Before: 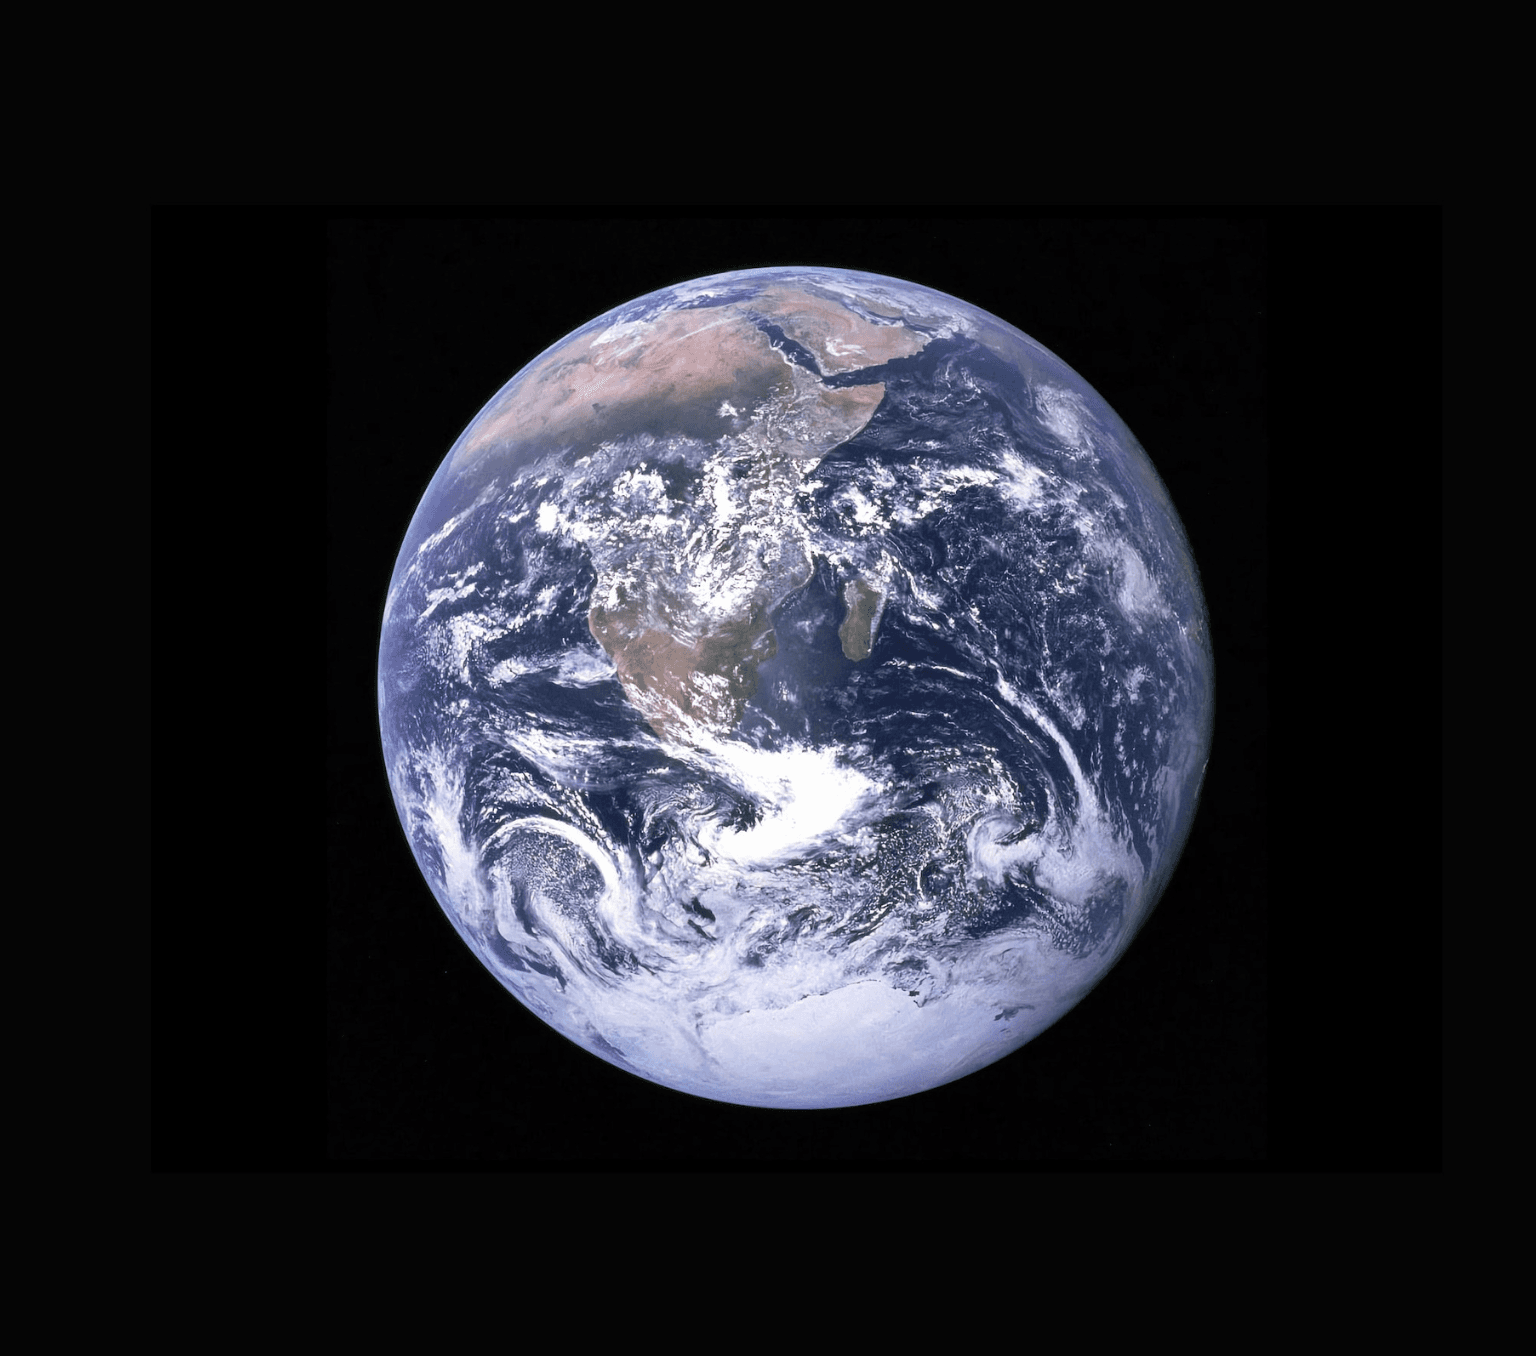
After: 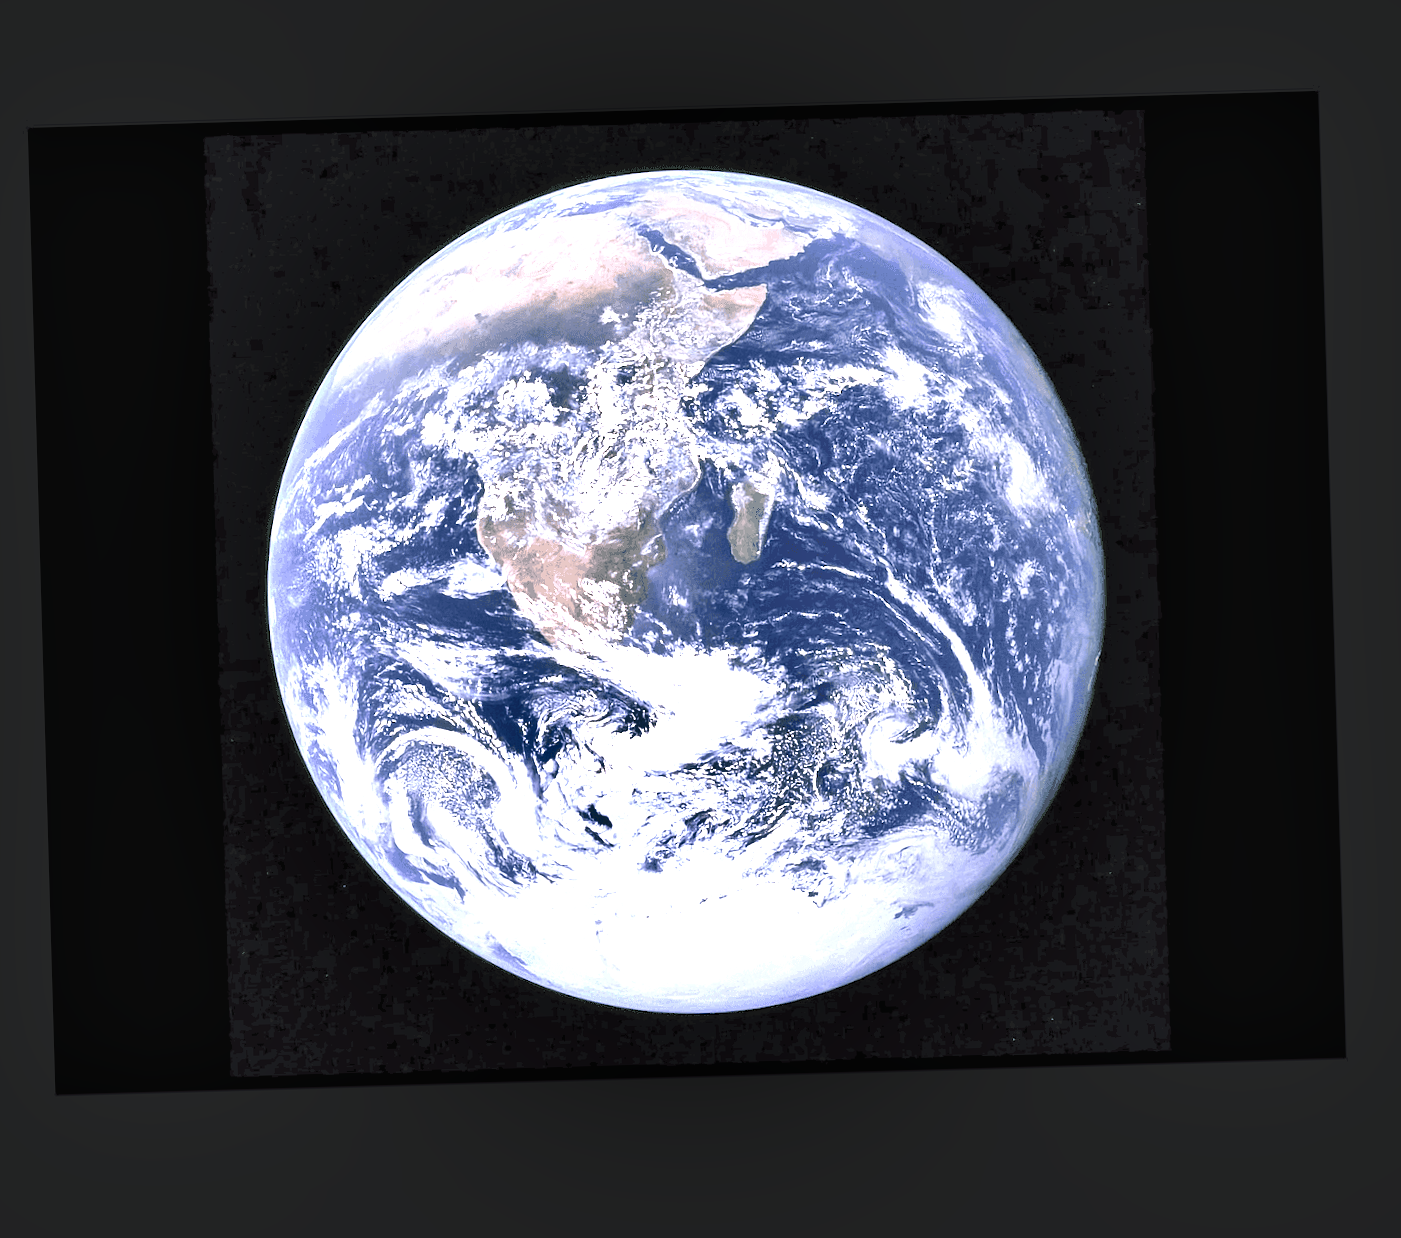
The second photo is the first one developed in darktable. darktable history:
exposure: black level correction 0, exposure 1.199 EV, compensate highlight preservation false
shadows and highlights: soften with gaussian
color balance rgb: shadows lift › chroma 1.018%, shadows lift › hue 240.63°, highlights gain › luminance 14.858%, perceptual saturation grading › global saturation 20%, perceptual saturation grading › highlights -24.965%, perceptual saturation grading › shadows 24.867%, global vibrance 9.464%
contrast brightness saturation: brightness 0.146
local contrast: mode bilateral grid, contrast 21, coarseness 49, detail 121%, midtone range 0.2
crop and rotate: angle 1.64°, left 5.843%, top 5.702%
sharpen: radius 0.985, threshold 0.86
